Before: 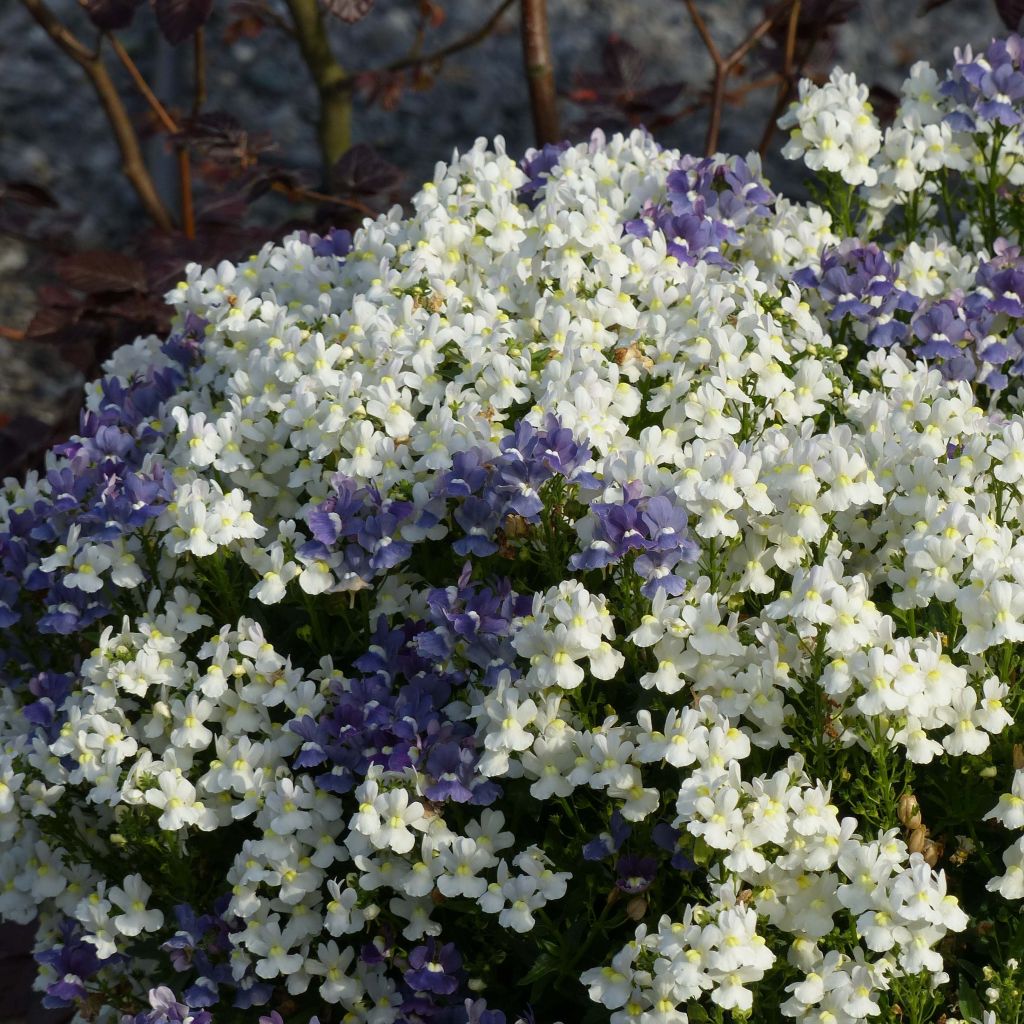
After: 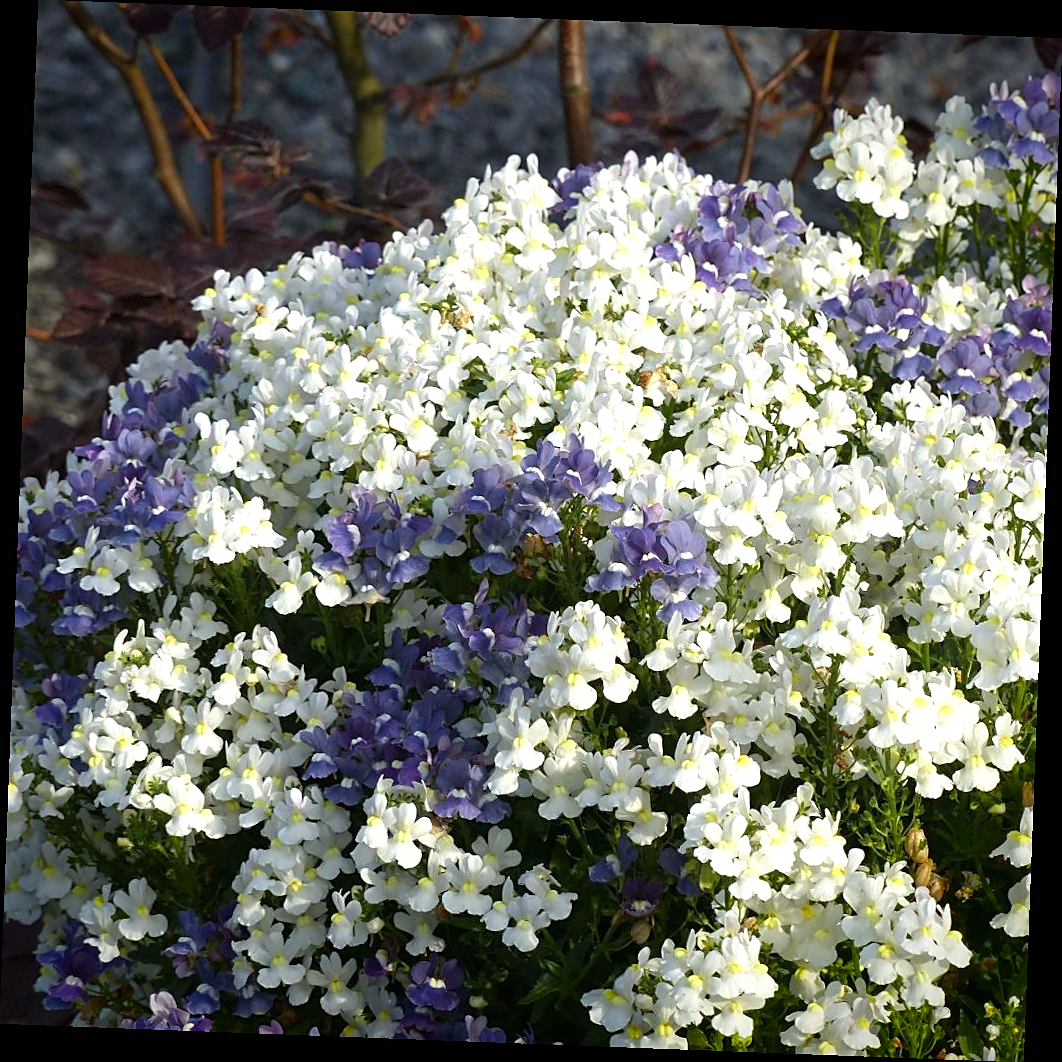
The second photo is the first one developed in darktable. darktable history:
rotate and perspective: rotation 2.17°, automatic cropping off
exposure: black level correction 0, exposure 0.68 EV, compensate exposure bias true, compensate highlight preservation false
sharpen: on, module defaults
vignetting: fall-off start 88.53%, fall-off radius 44.2%, saturation 0.376, width/height ratio 1.161
